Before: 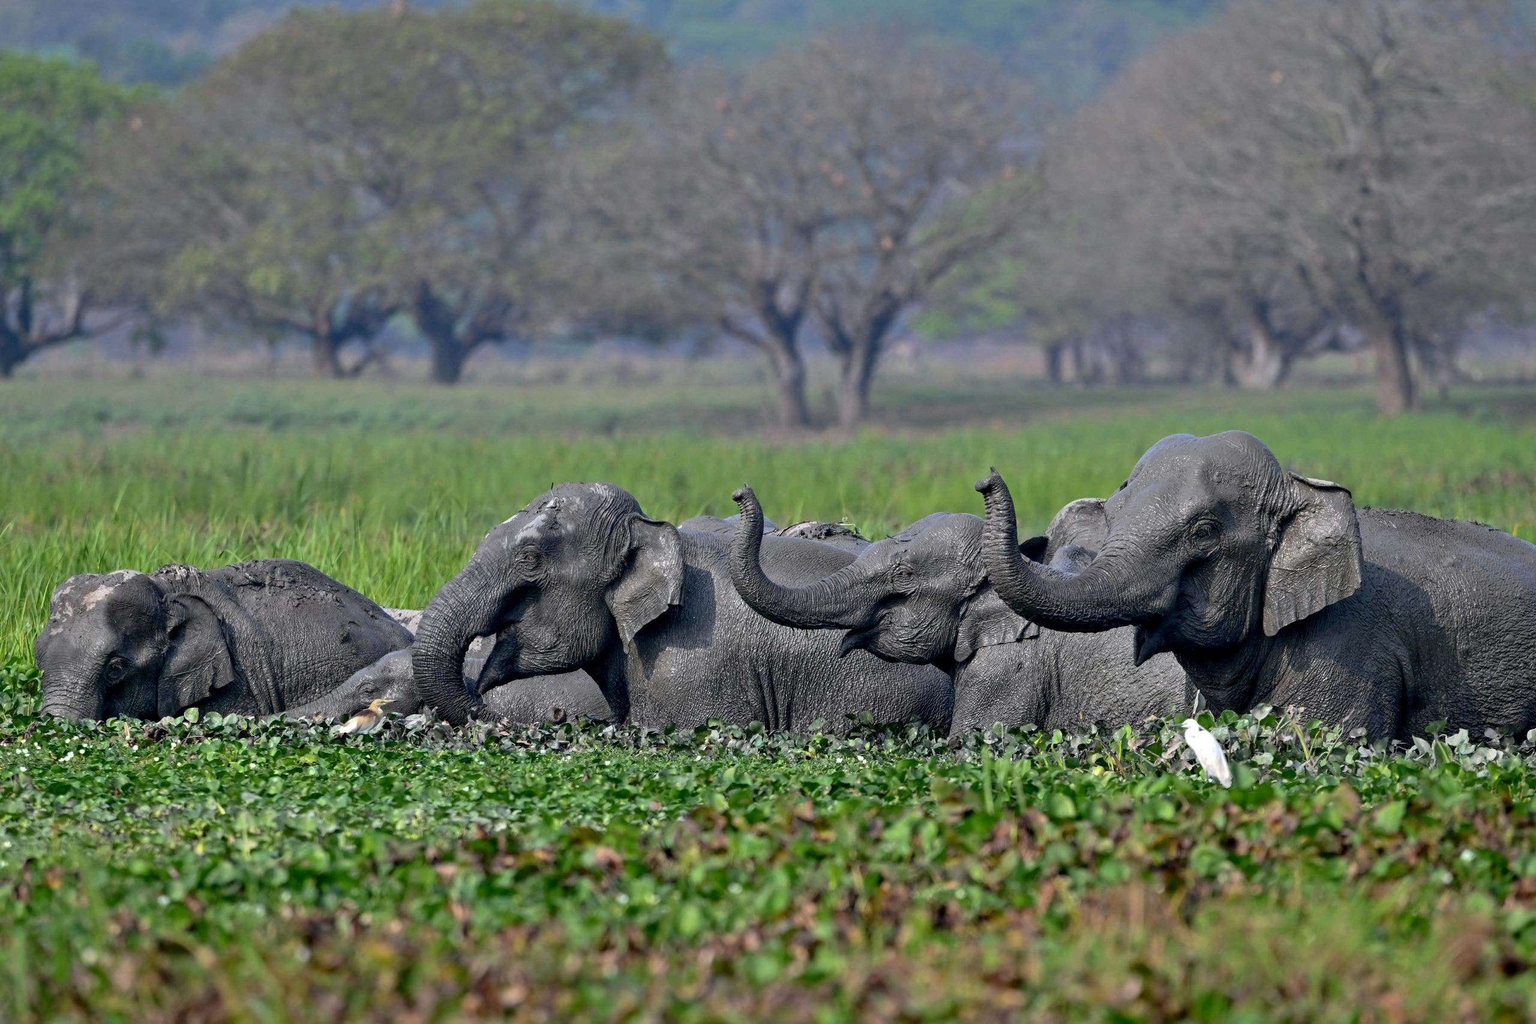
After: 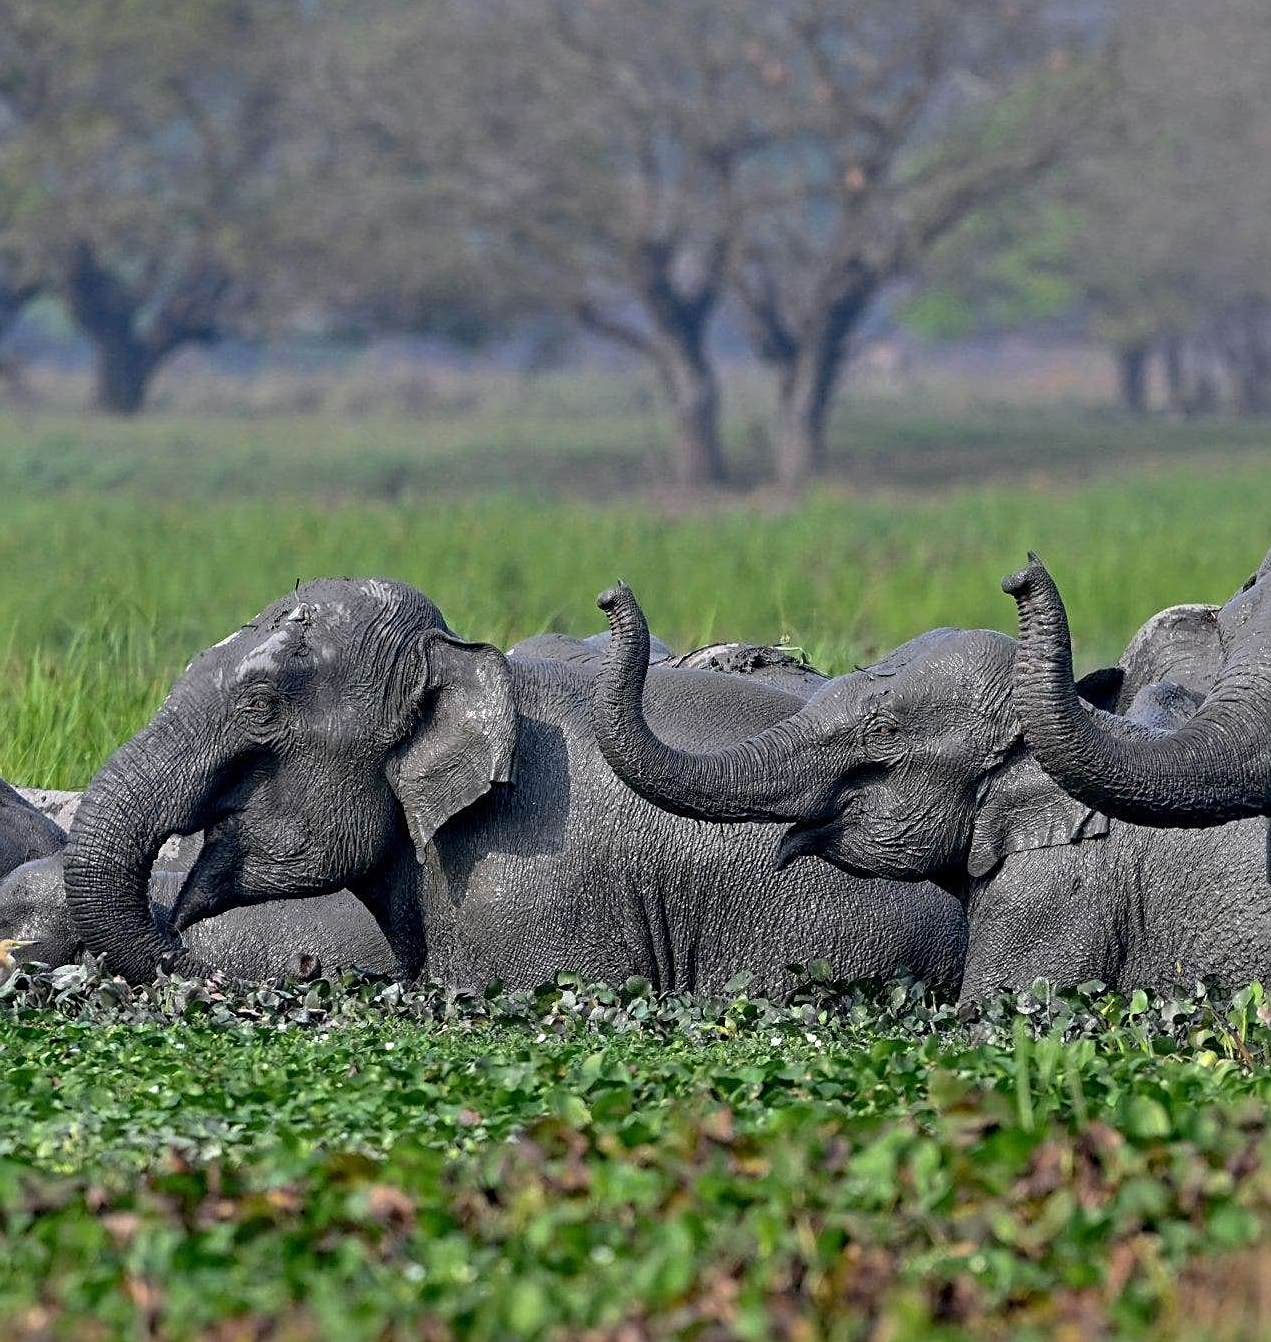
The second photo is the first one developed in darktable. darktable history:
shadows and highlights: radius 337.13, shadows 28.63, soften with gaussian
crop and rotate: angle 0.021°, left 24.333%, top 13.229%, right 25.968%, bottom 8.089%
sharpen: on, module defaults
